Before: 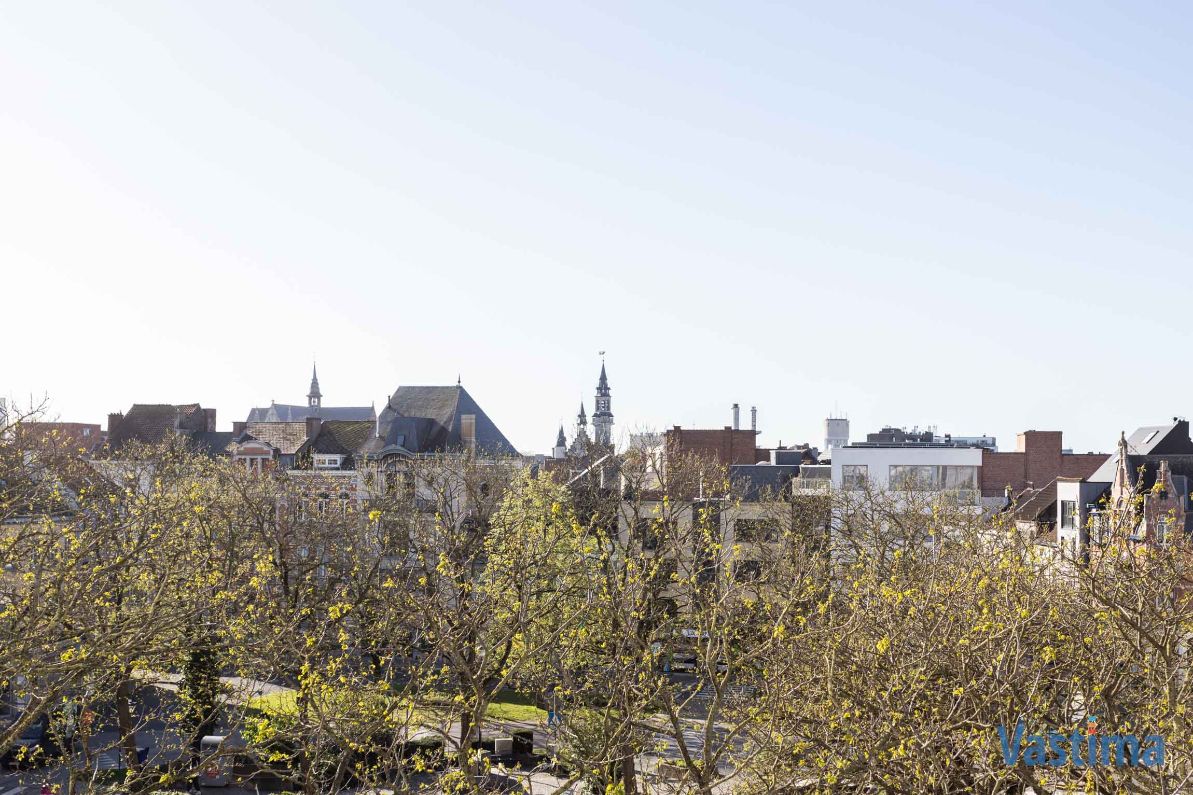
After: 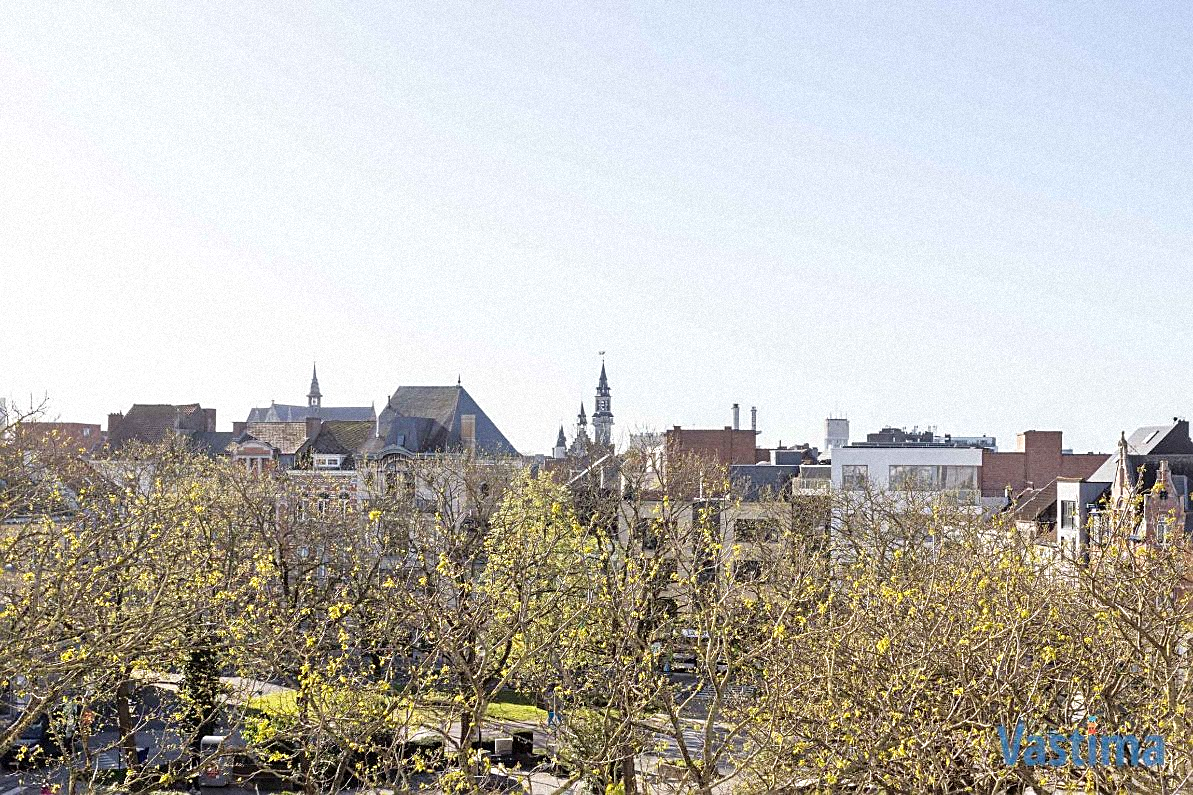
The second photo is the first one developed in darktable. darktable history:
grain: mid-tones bias 0%
sharpen: on, module defaults
exposure: black level correction 0.001, compensate highlight preservation false
local contrast: mode bilateral grid, contrast 10, coarseness 25, detail 115%, midtone range 0.2
tone equalizer: -8 EV 0.001 EV, -7 EV -0.004 EV, -6 EV 0.009 EV, -5 EV 0.032 EV, -4 EV 0.276 EV, -3 EV 0.644 EV, -2 EV 0.584 EV, -1 EV 0.187 EV, +0 EV 0.024 EV
